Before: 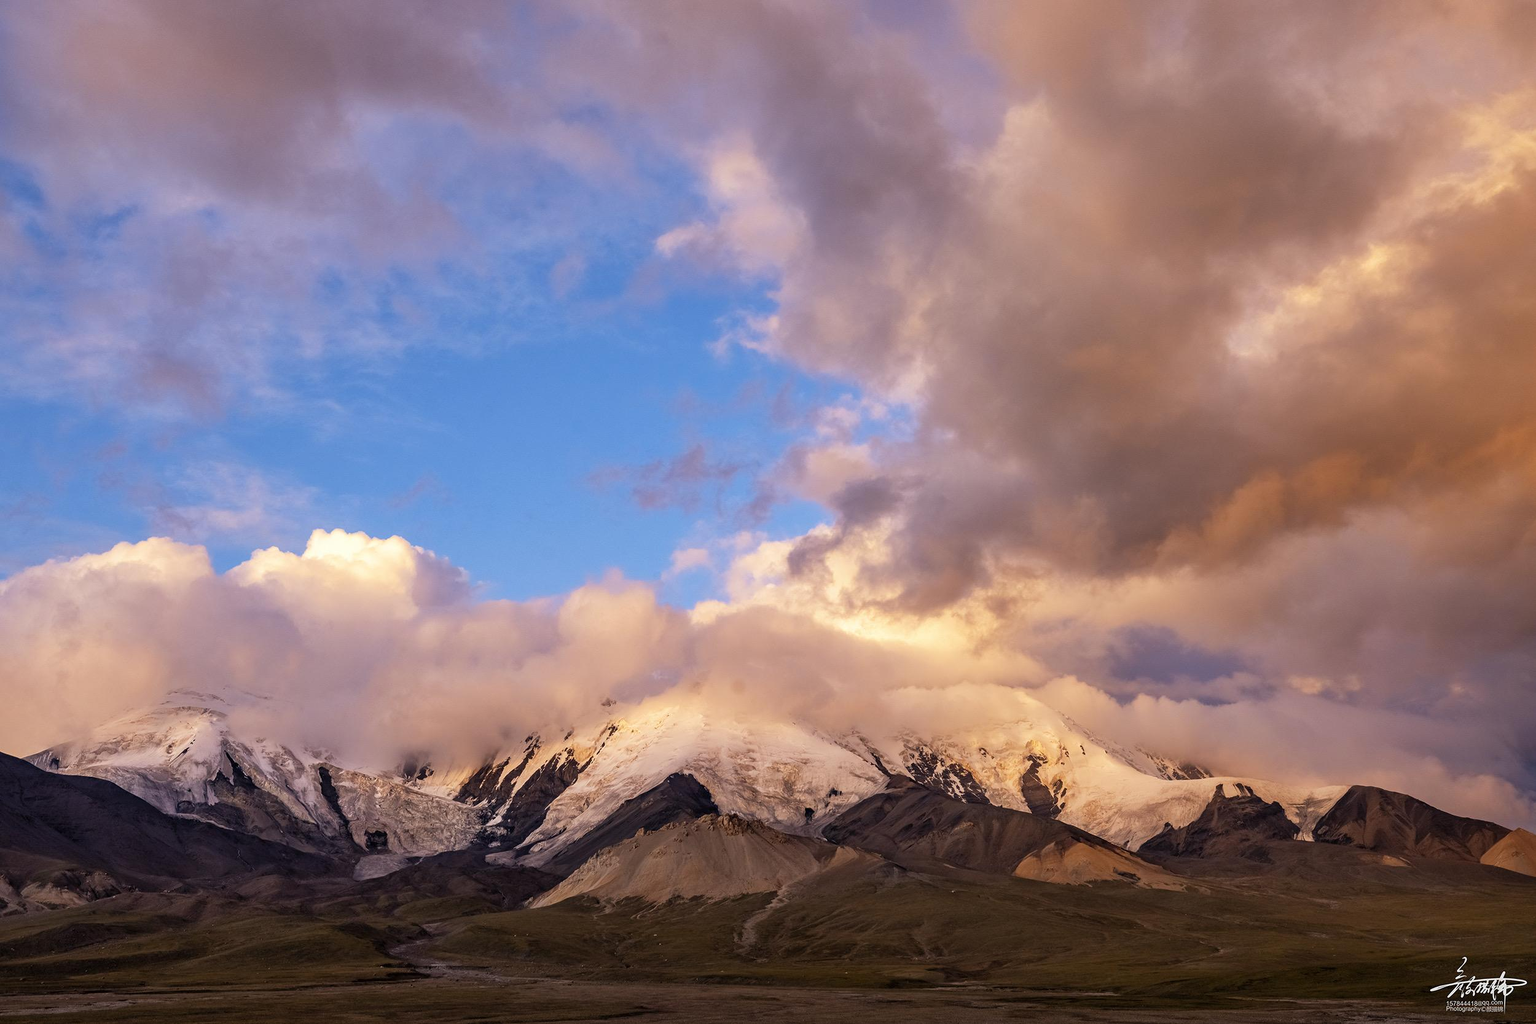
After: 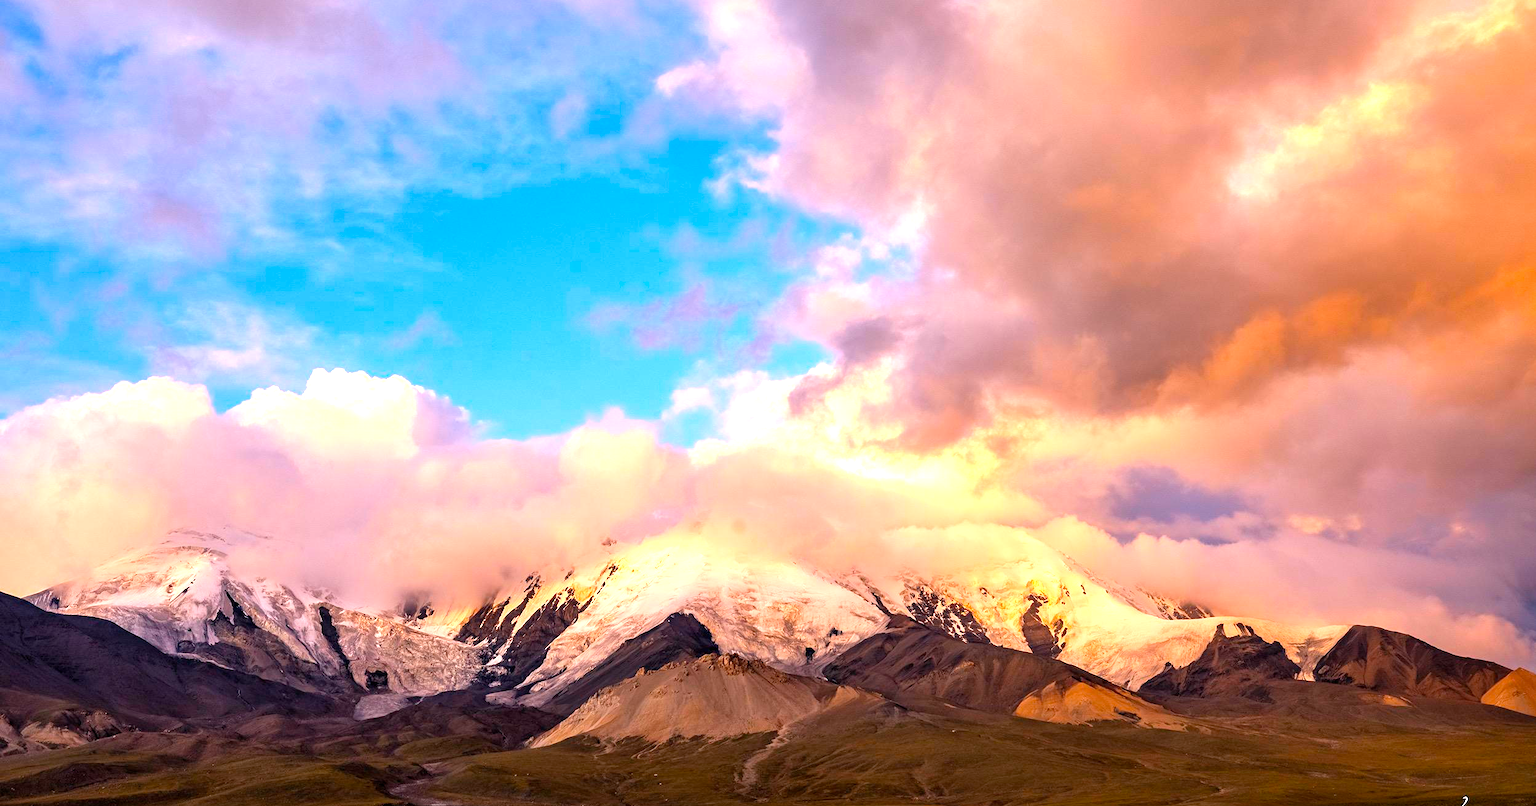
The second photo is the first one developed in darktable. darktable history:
exposure: exposure 1 EV, compensate highlight preservation false
color balance: output saturation 120%
crop and rotate: top 15.774%, bottom 5.506%
